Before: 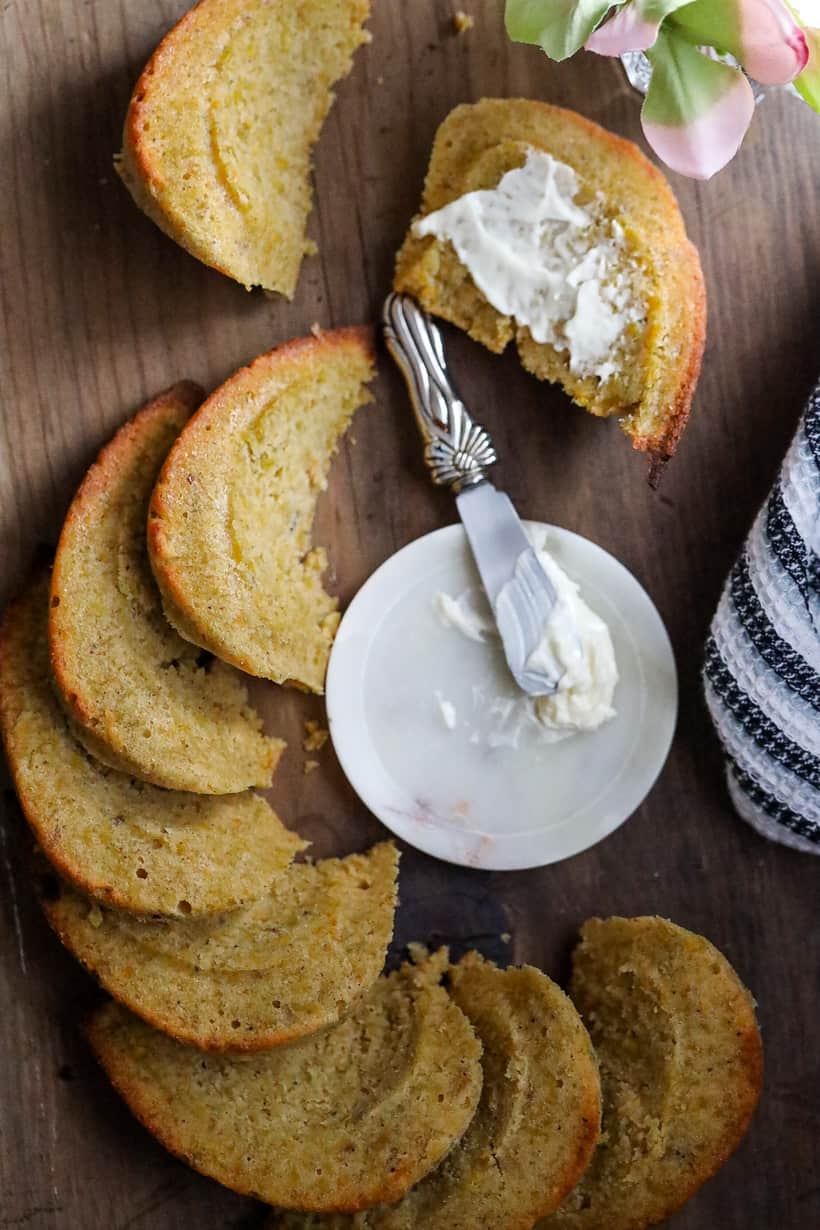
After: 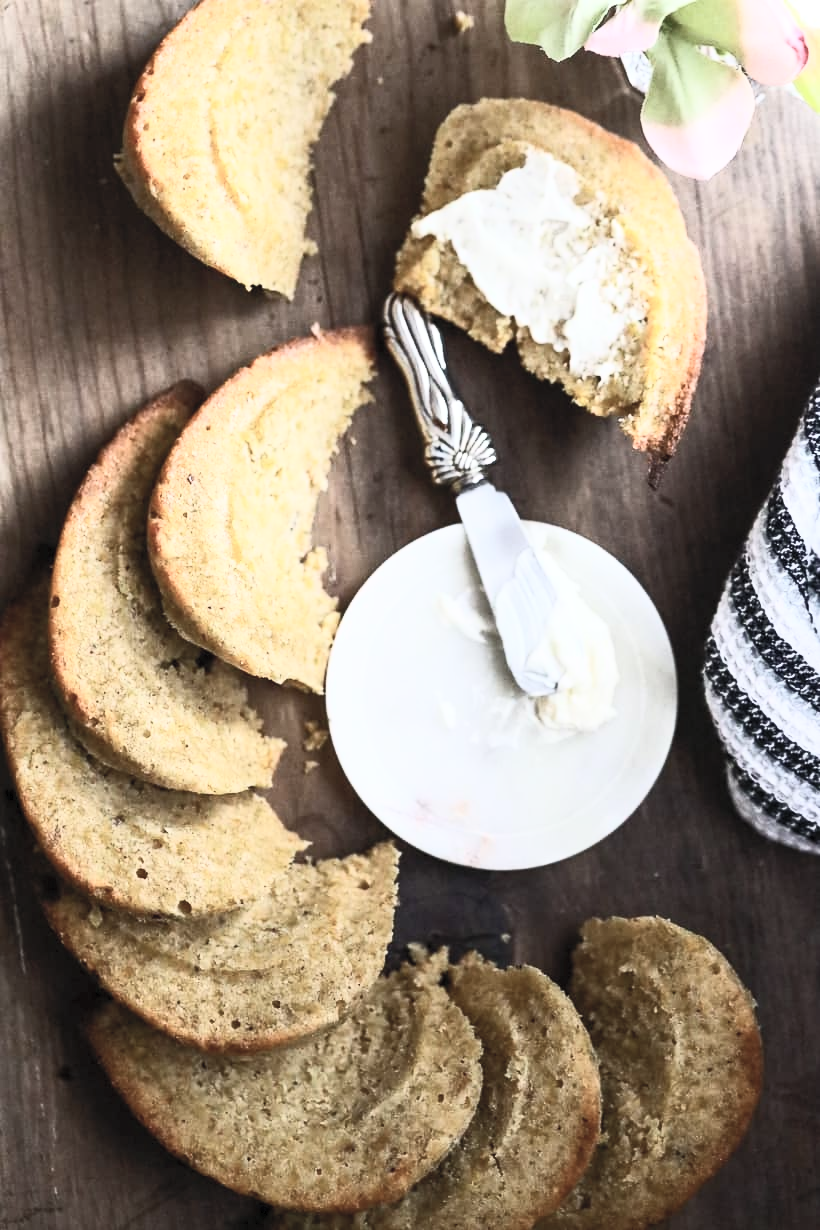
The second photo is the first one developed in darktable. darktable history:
contrast brightness saturation: contrast 0.572, brightness 0.569, saturation -0.333
